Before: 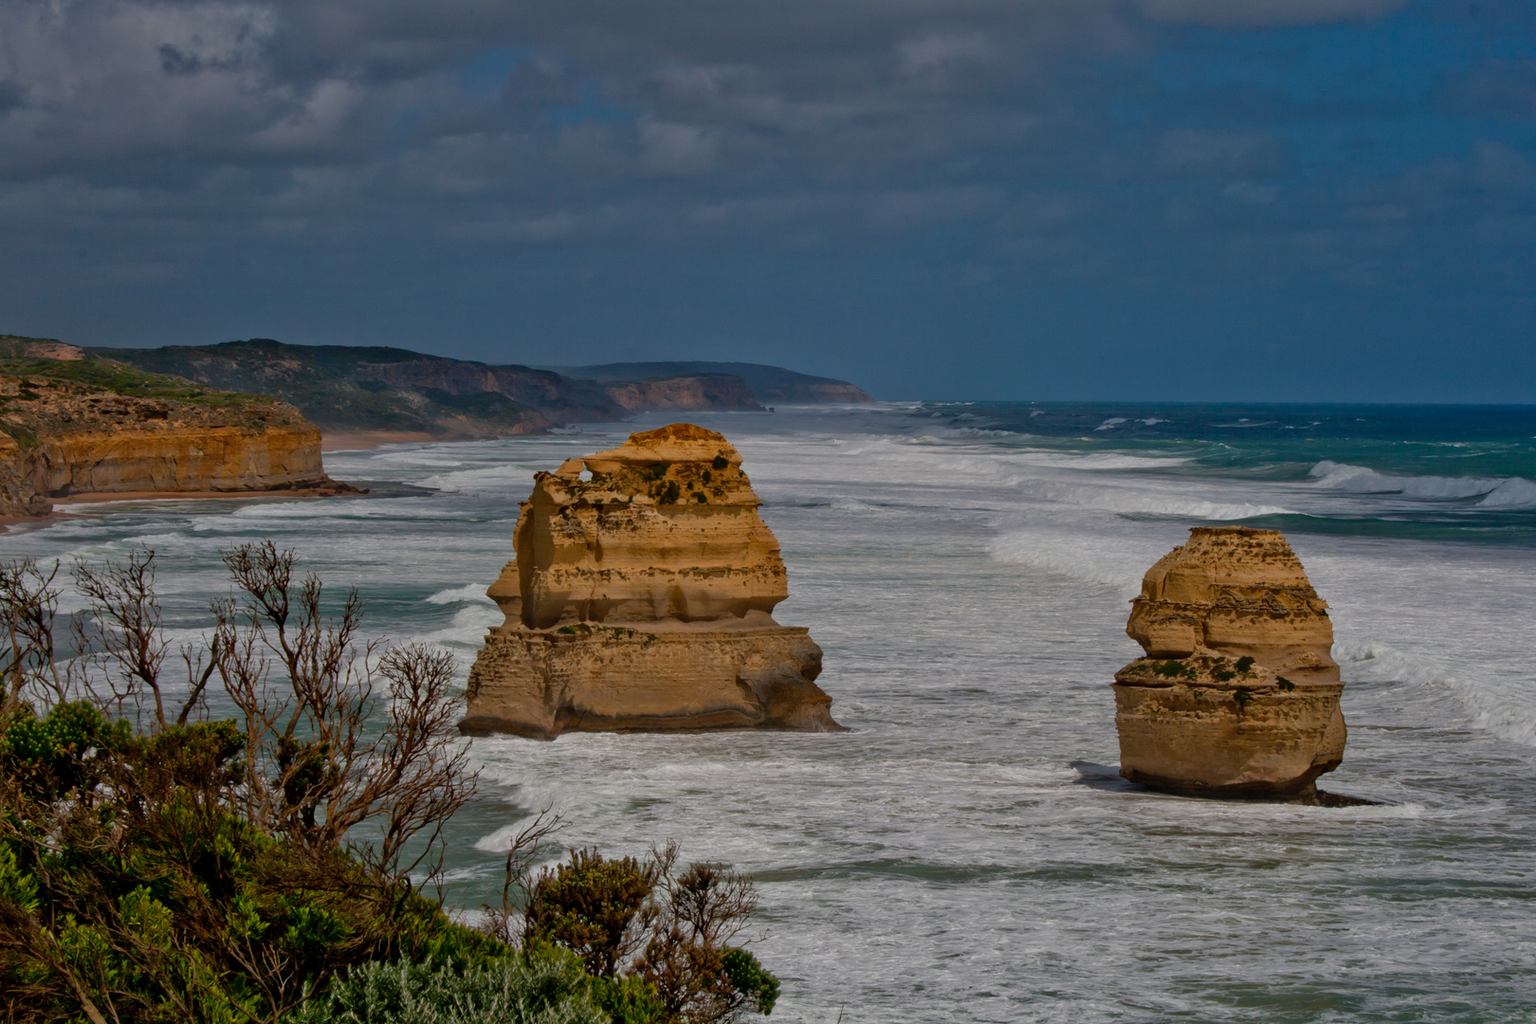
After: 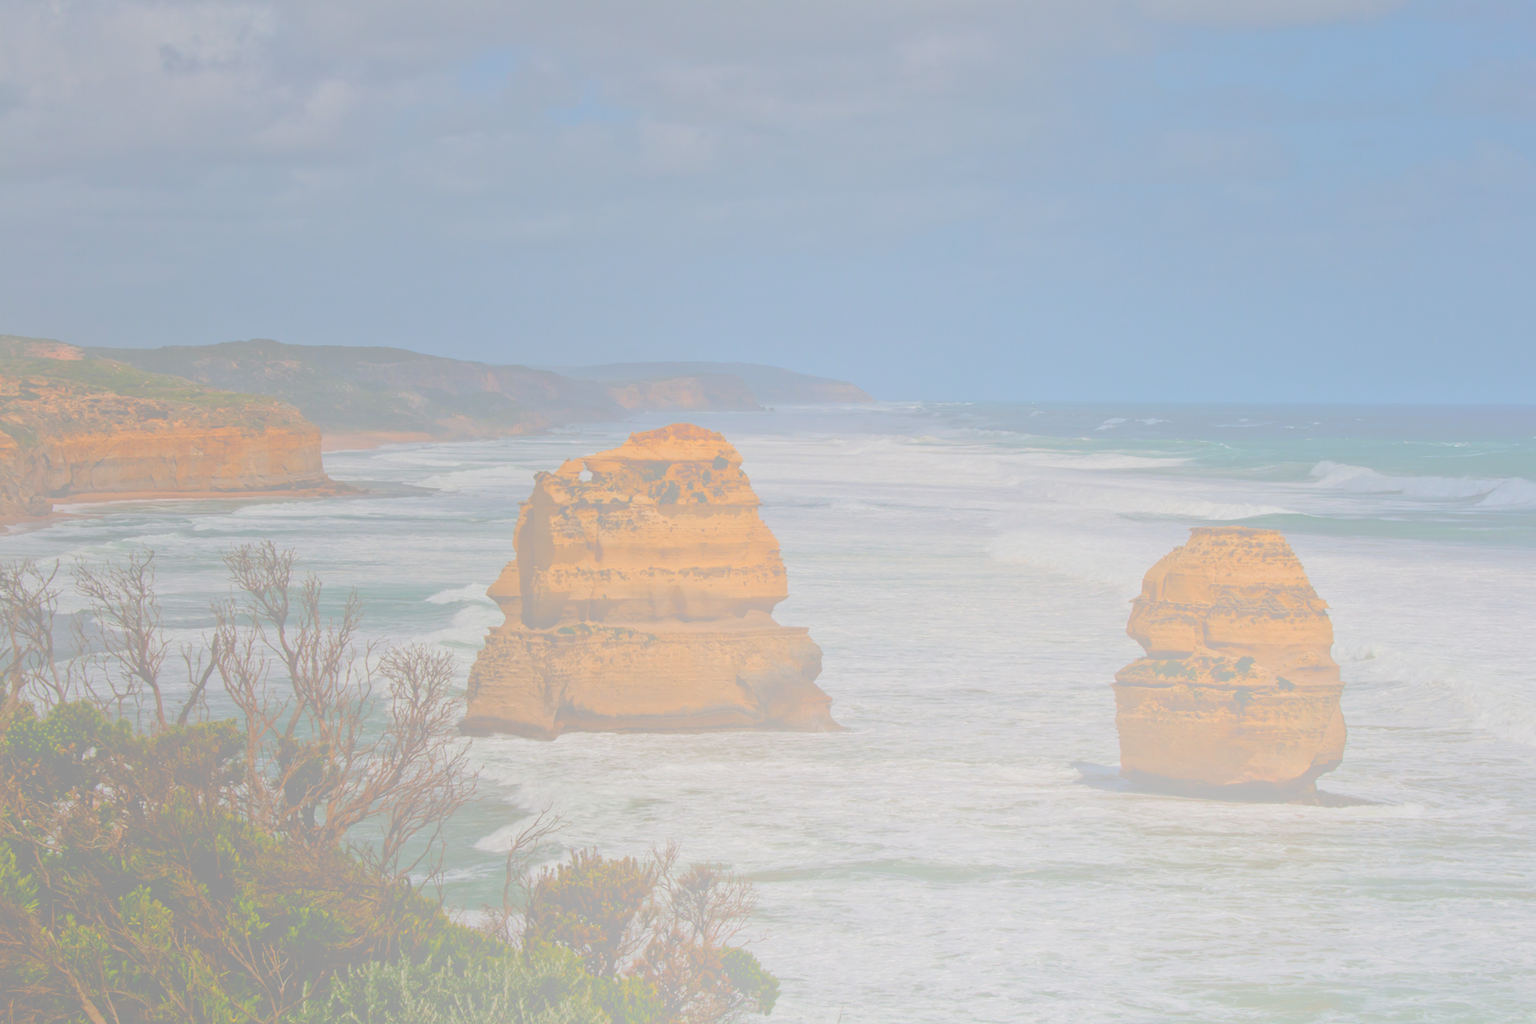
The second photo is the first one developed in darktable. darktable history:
bloom: size 70%, threshold 25%, strength 70%
exposure: black level correction -0.036, exposure -0.497 EV, compensate highlight preservation false
